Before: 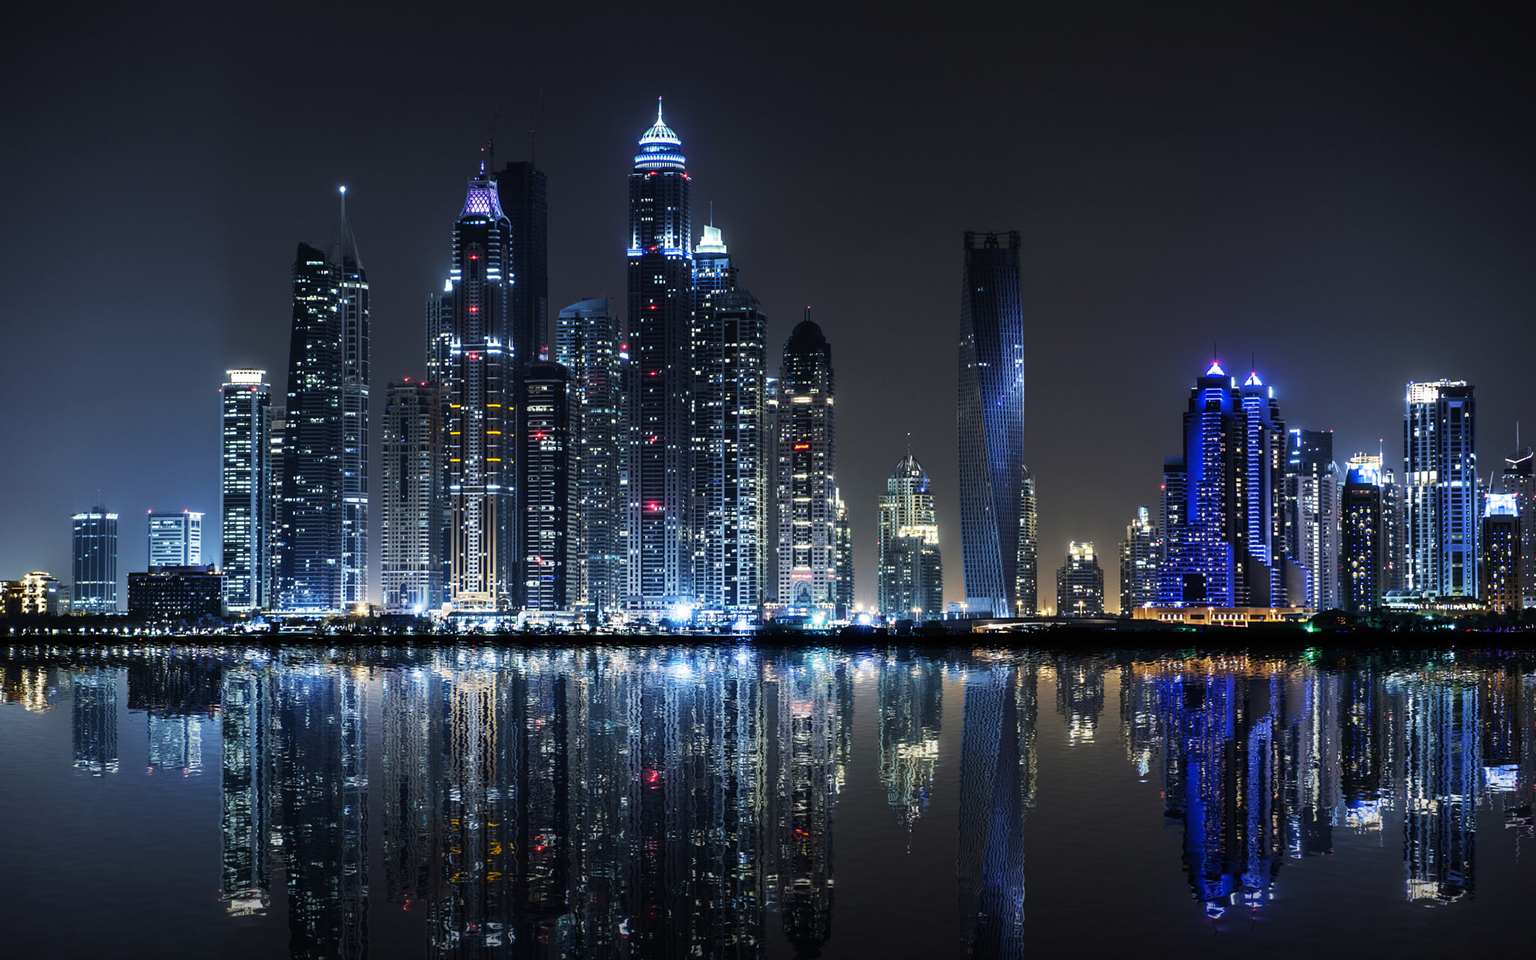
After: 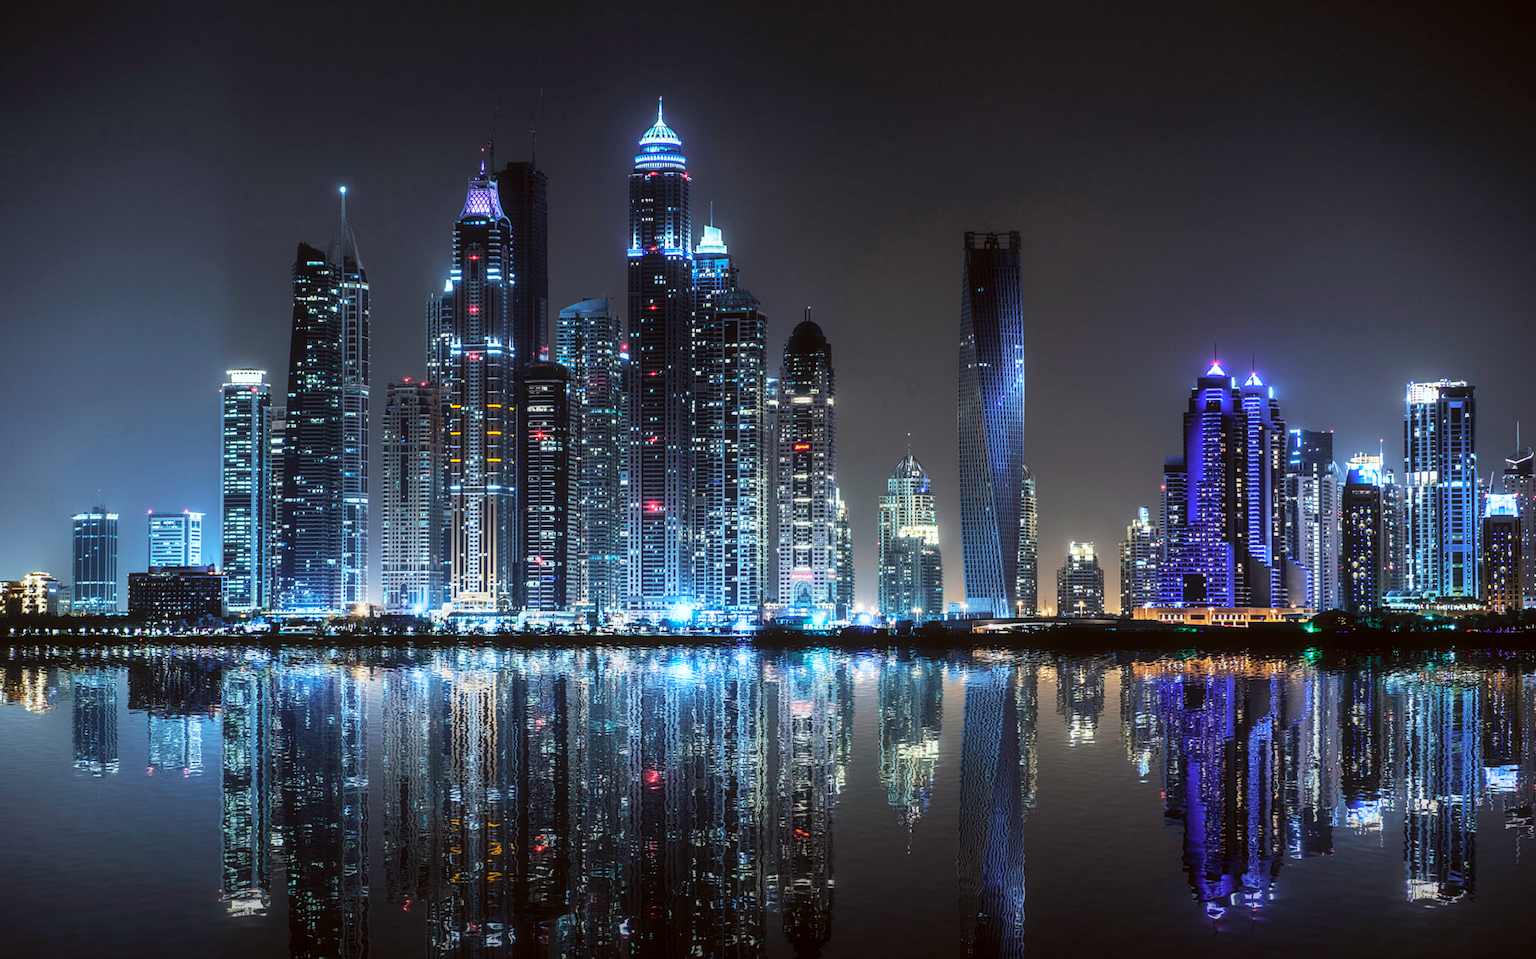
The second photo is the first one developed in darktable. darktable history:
color correction: highlights a* -3.28, highlights b* -6.24, shadows a* 3.1, shadows b* 5.19
local contrast: on, module defaults
contrast equalizer: y [[0.5, 0.486, 0.447, 0.446, 0.489, 0.5], [0.5 ×6], [0.5 ×6], [0 ×6], [0 ×6]]
contrast brightness saturation: contrast 0.14, brightness 0.21
crop: bottom 0.071%
